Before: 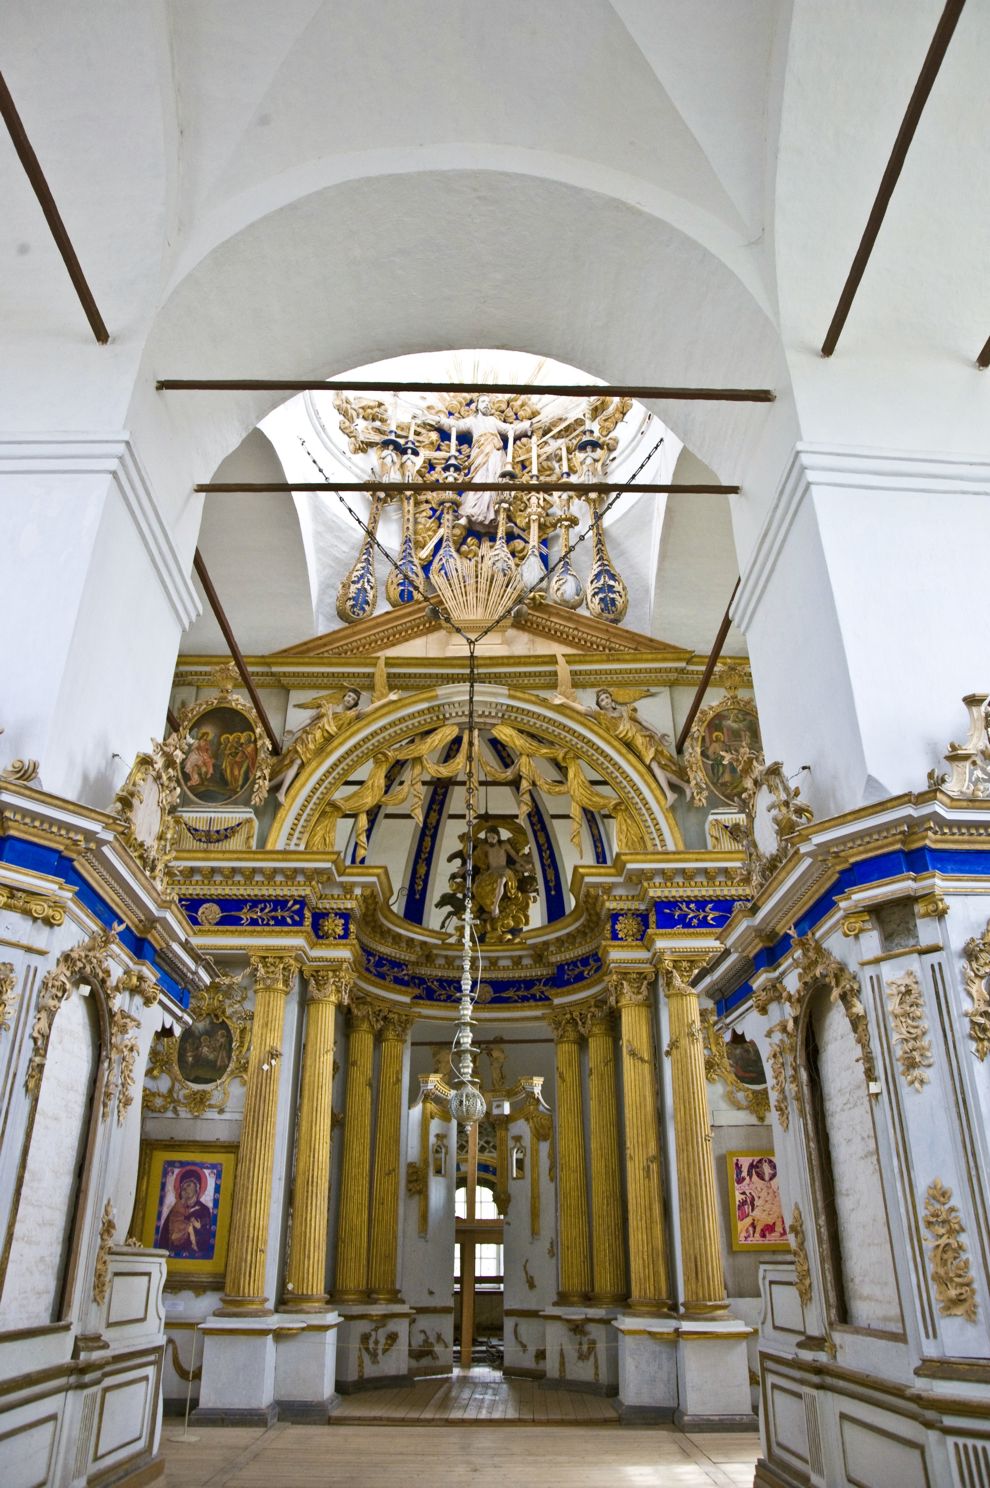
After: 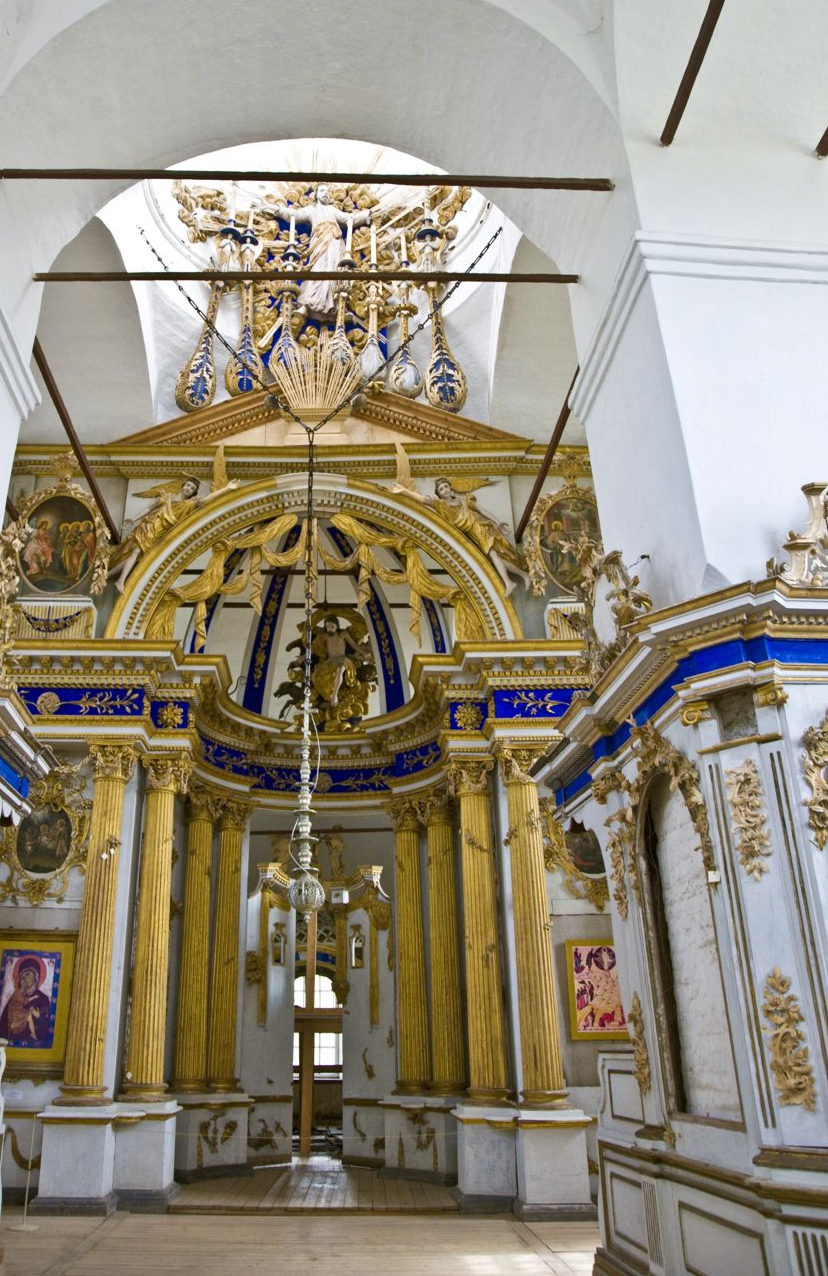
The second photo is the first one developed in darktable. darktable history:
crop: left 16.315%, top 14.246%
shadows and highlights: shadows 4.1, highlights -17.6, soften with gaussian
